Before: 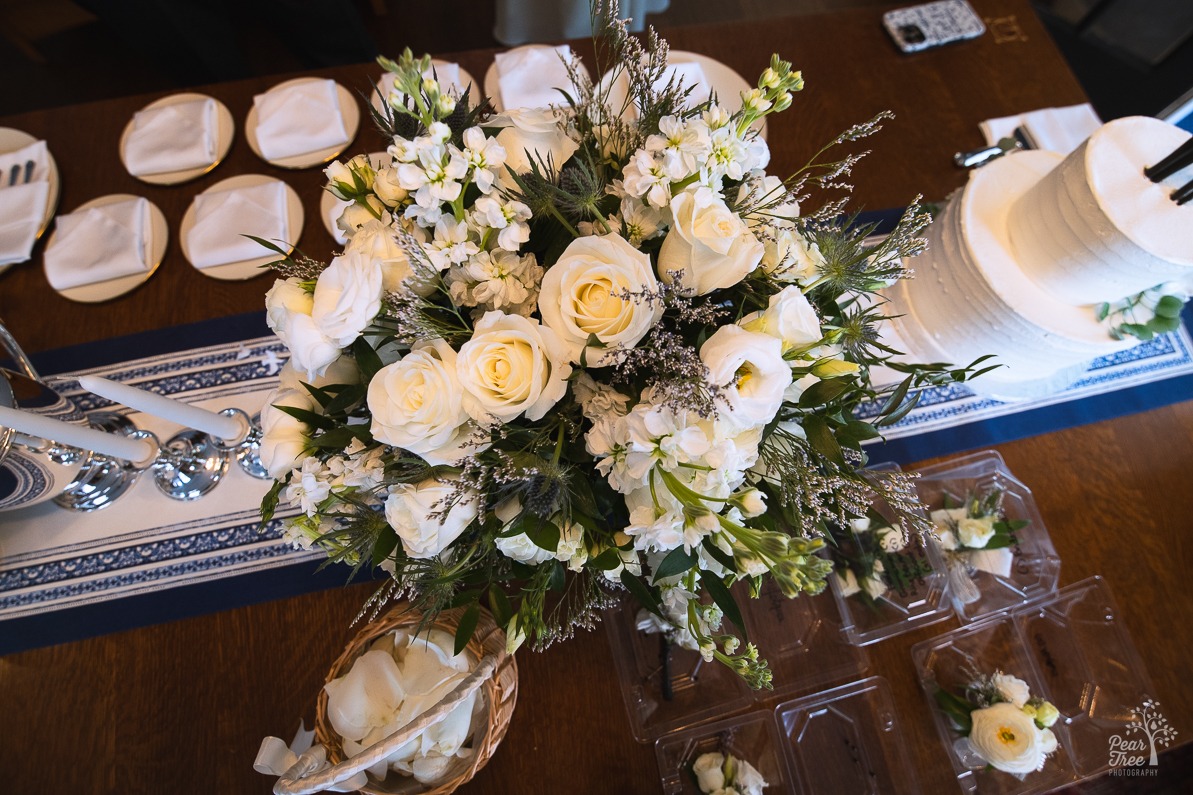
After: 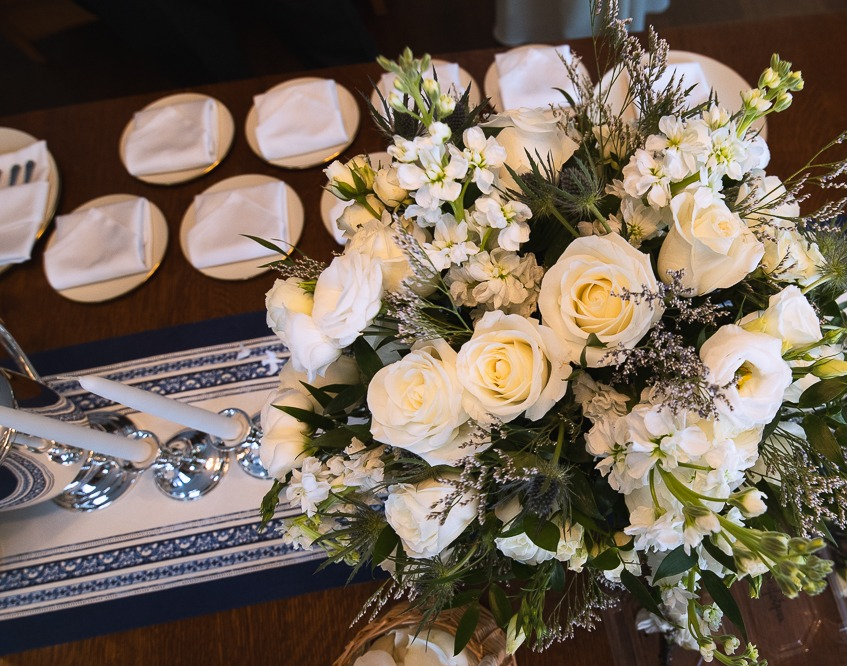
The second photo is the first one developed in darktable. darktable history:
crop: right 29.001%, bottom 16.155%
